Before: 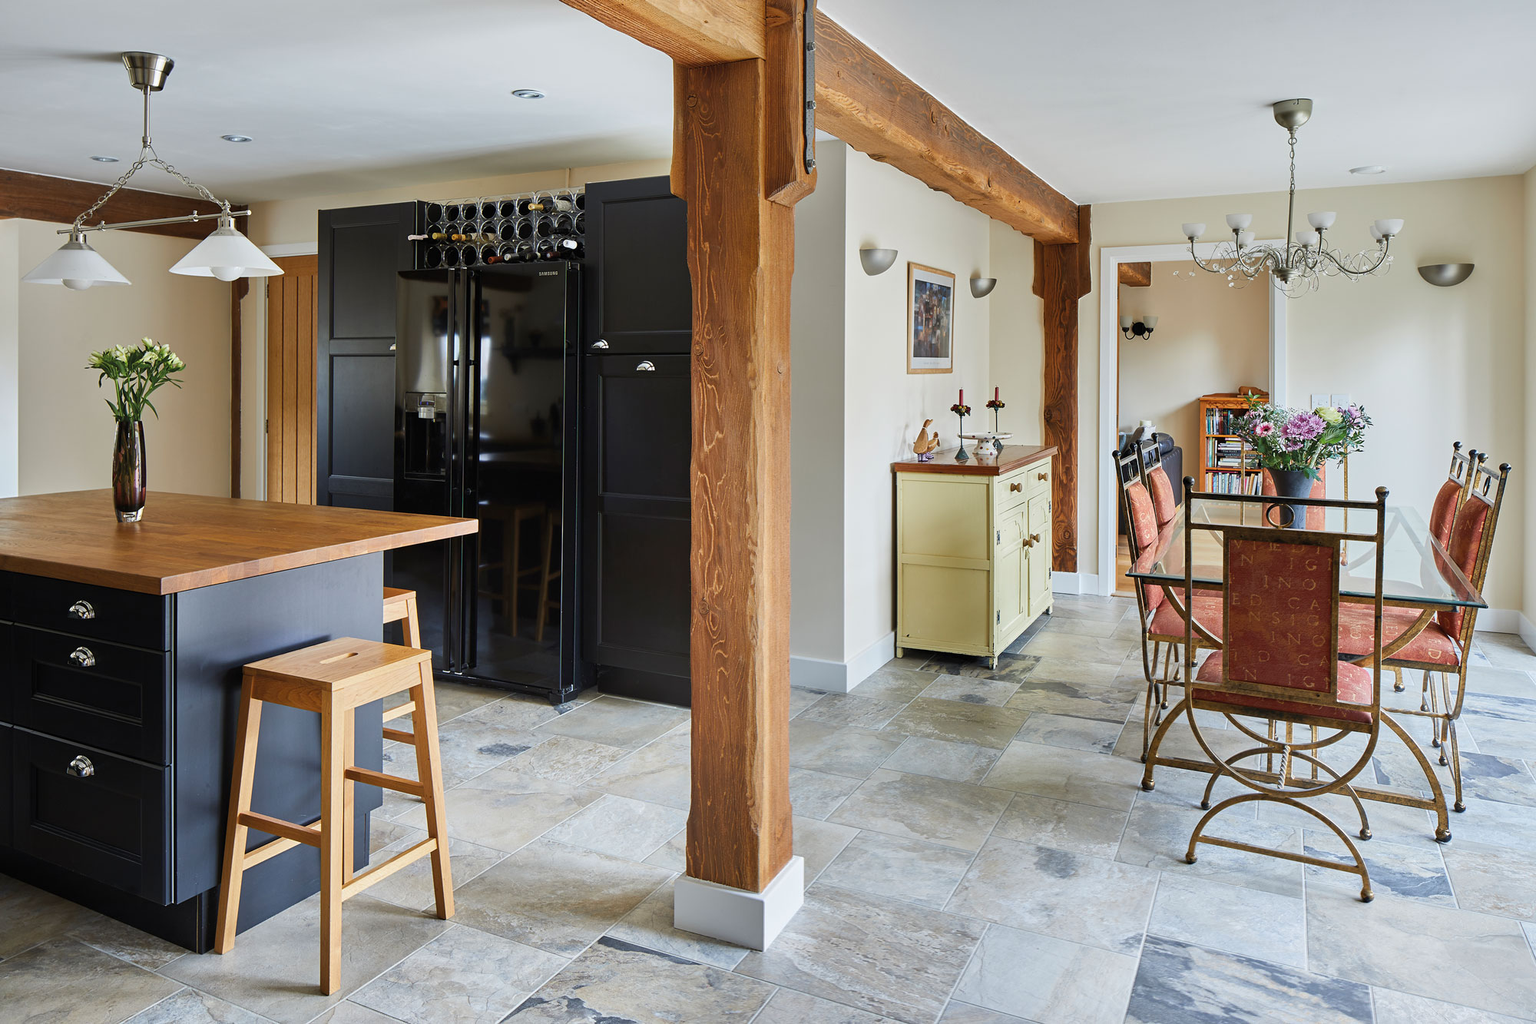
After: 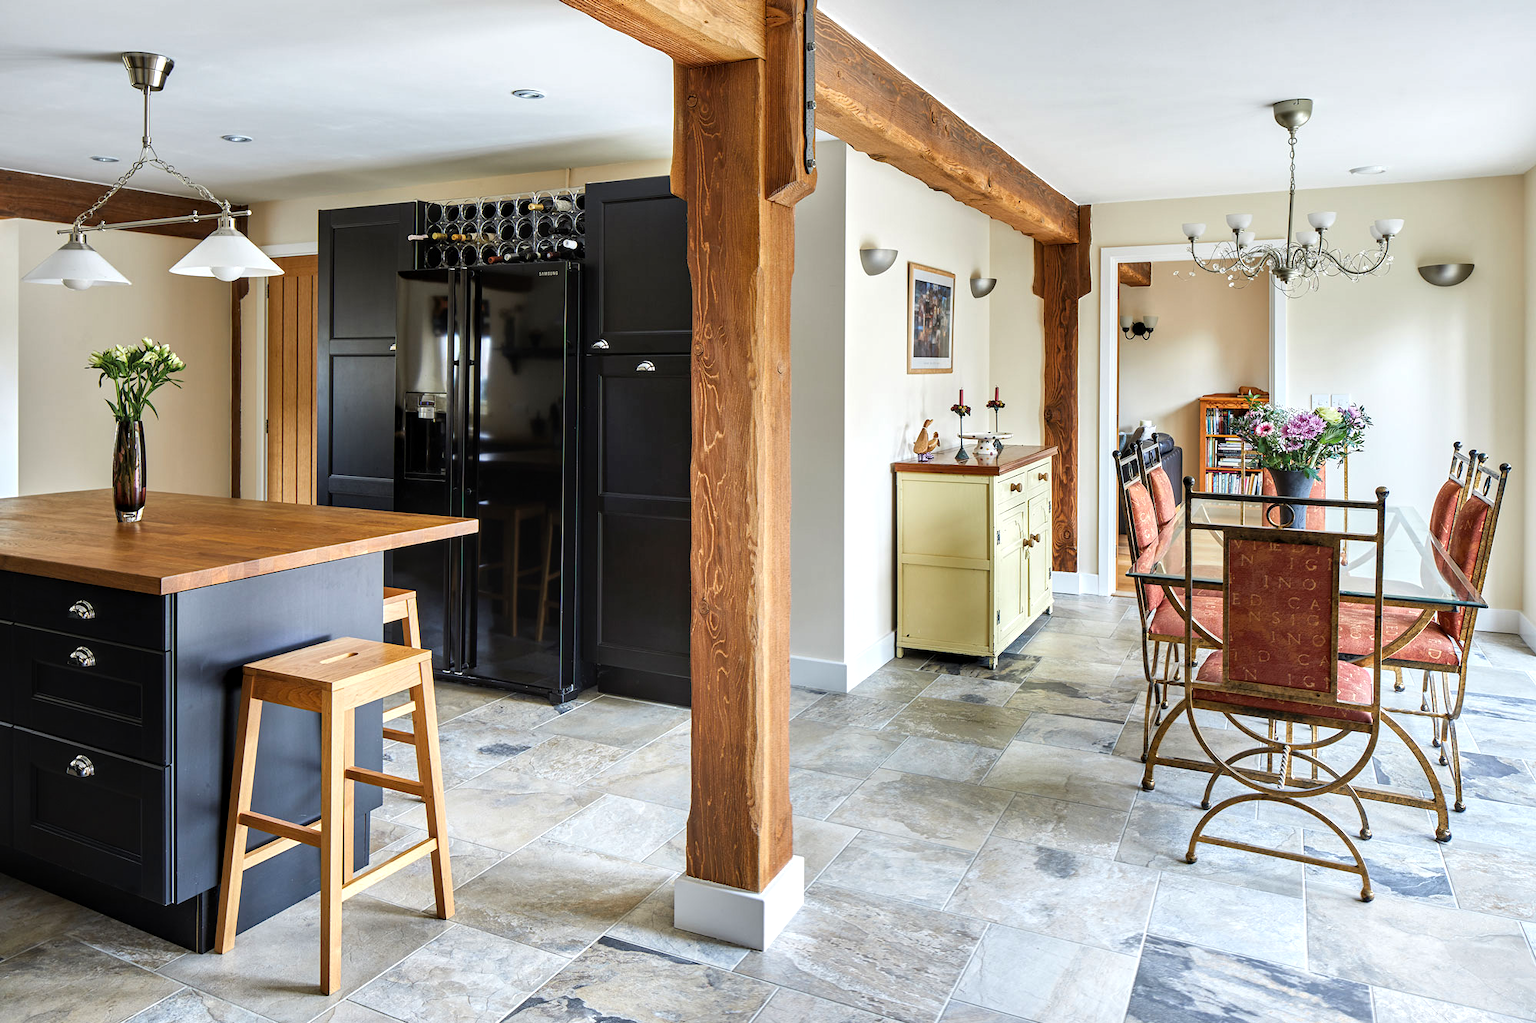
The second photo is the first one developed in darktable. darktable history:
local contrast: on, module defaults
exposure: black level correction 0.002, compensate highlight preservation false
tone equalizer: -8 EV -0.4 EV, -7 EV -0.36 EV, -6 EV -0.368 EV, -5 EV -0.194 EV, -3 EV 0.227 EV, -2 EV 0.304 EV, -1 EV 0.402 EV, +0 EV 0.407 EV
